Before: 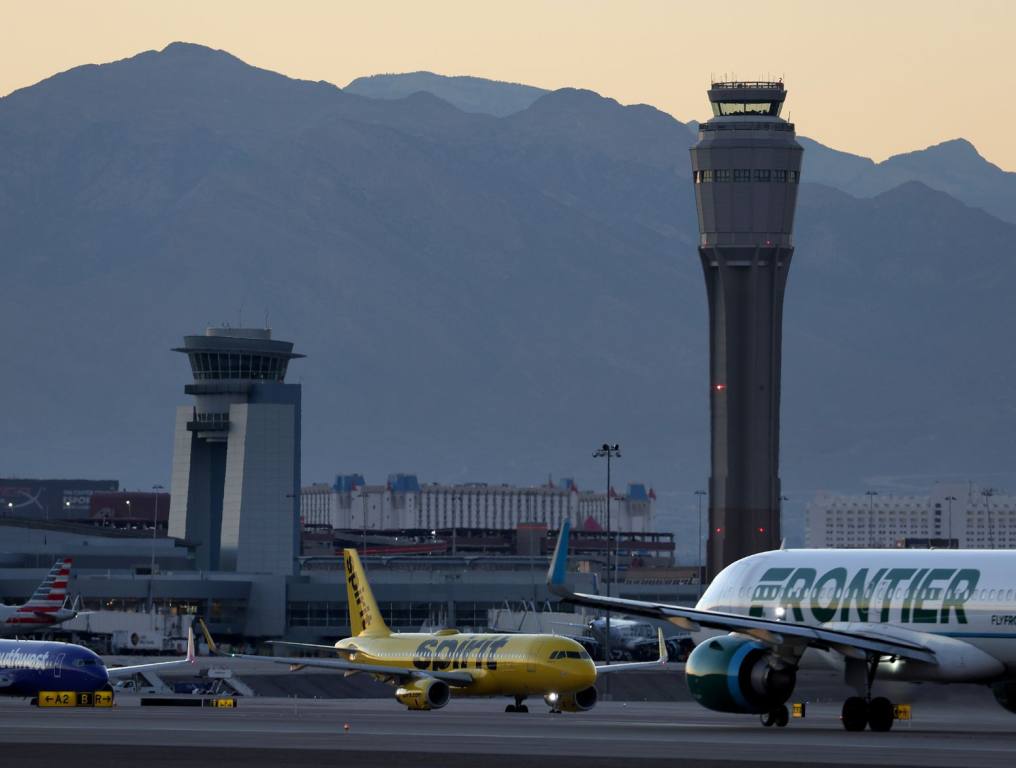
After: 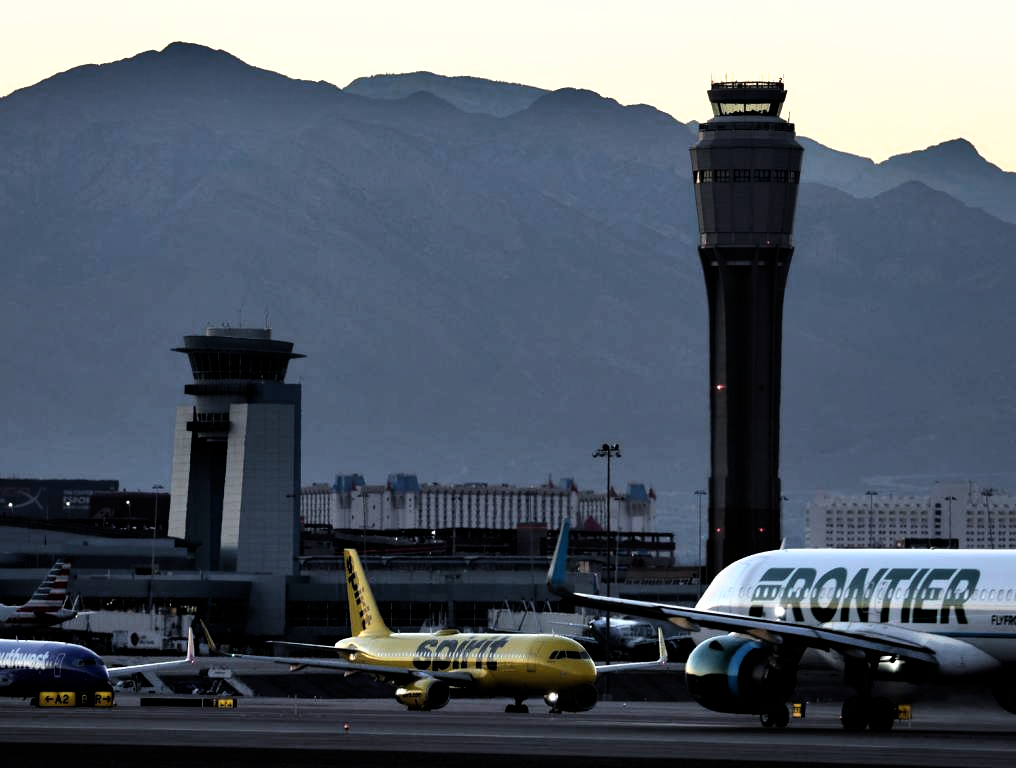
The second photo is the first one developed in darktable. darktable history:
filmic rgb: black relative exposure -8.22 EV, white relative exposure 2.24 EV, hardness 7.1, latitude 85.6%, contrast 1.701, highlights saturation mix -4.24%, shadows ↔ highlights balance -2.34%, add noise in highlights 0.001, color science v3 (2019), use custom middle-gray values true, contrast in highlights soft
shadows and highlights: shadows 24.51, highlights -77.73, soften with gaussian
